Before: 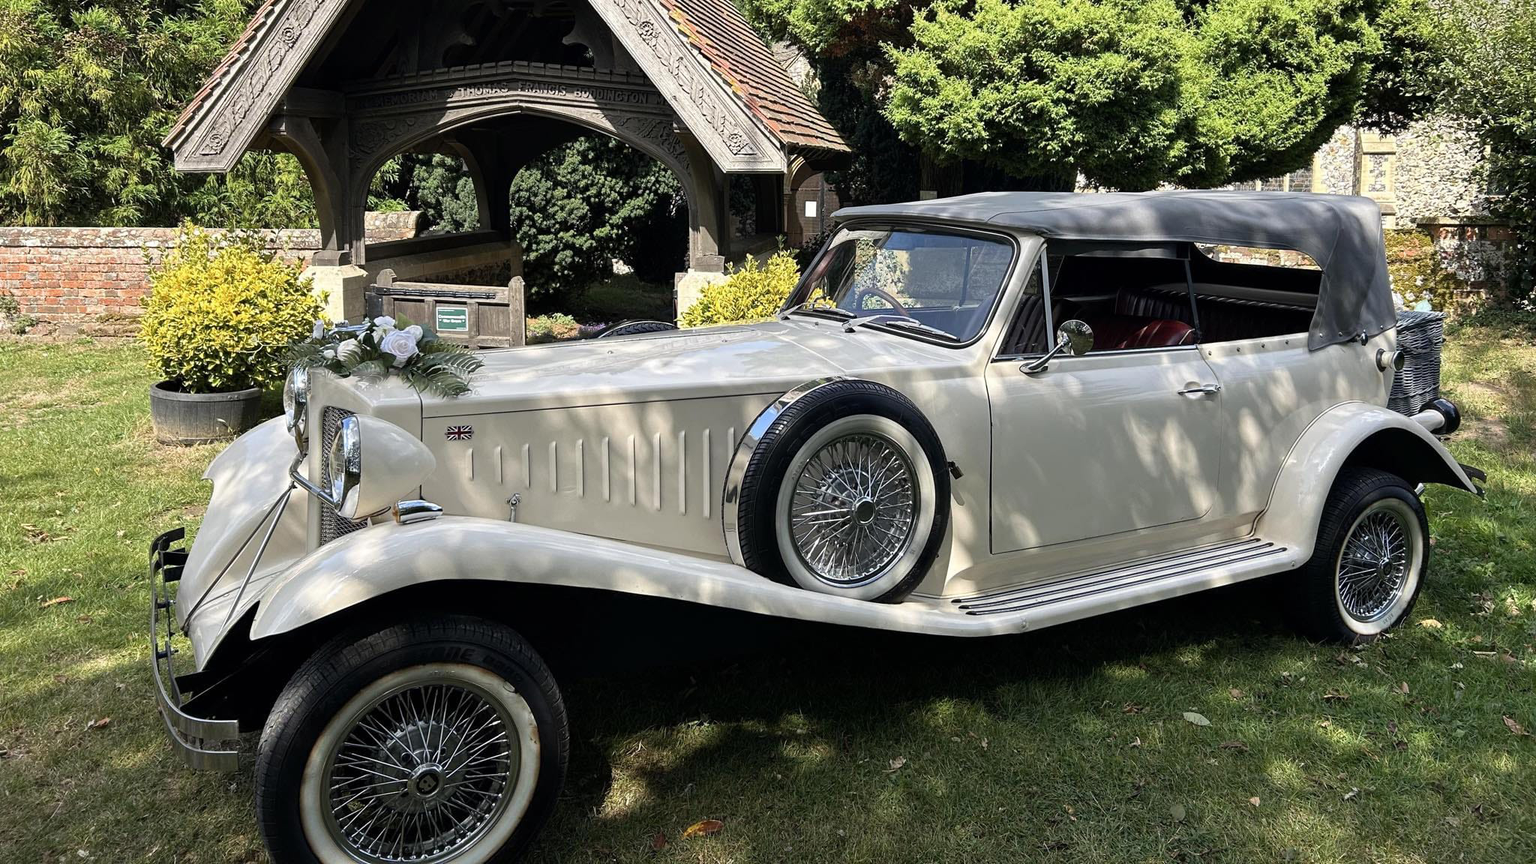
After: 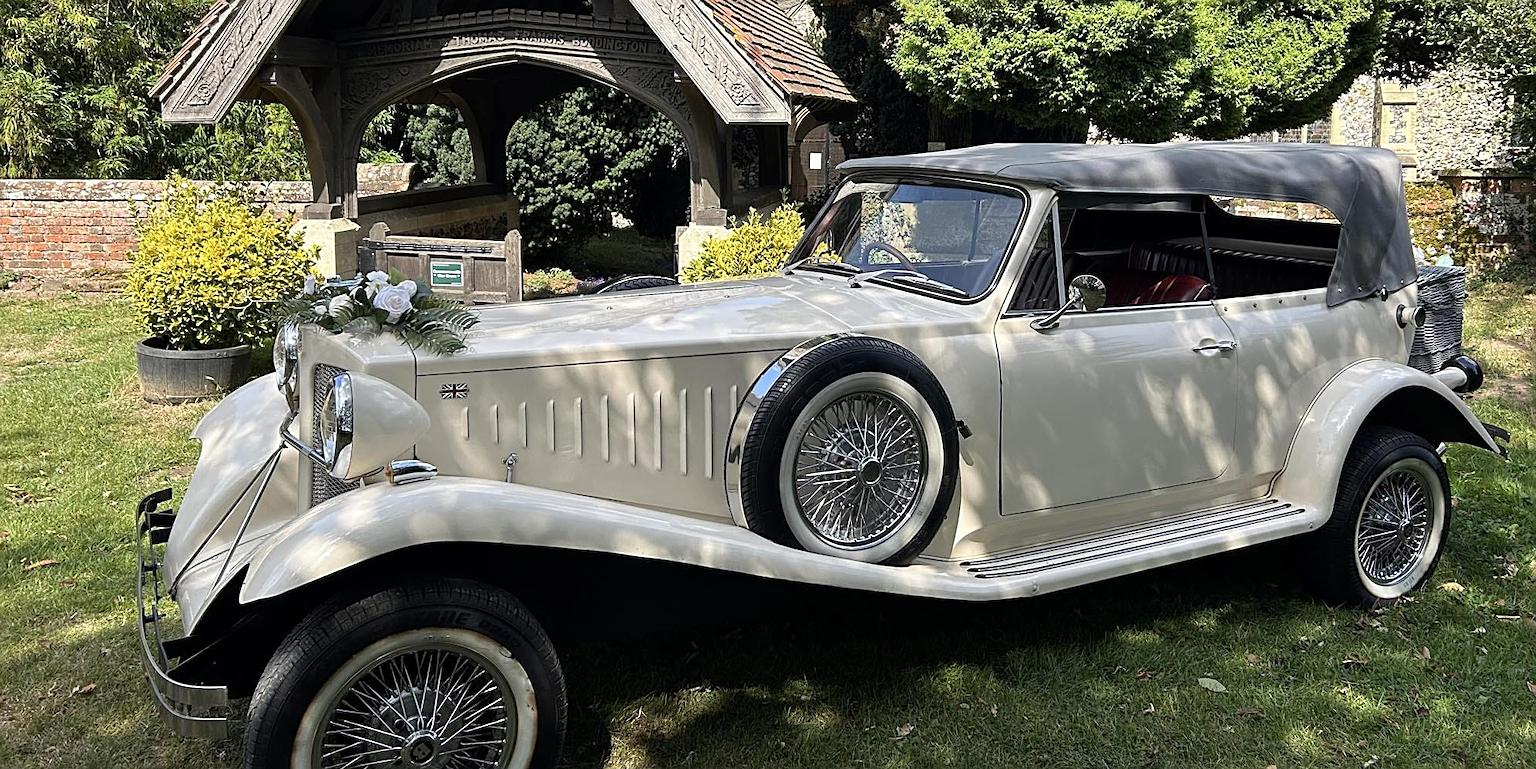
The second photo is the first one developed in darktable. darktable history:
crop: left 1.169%, top 6.104%, right 1.476%, bottom 7.147%
sharpen: on, module defaults
